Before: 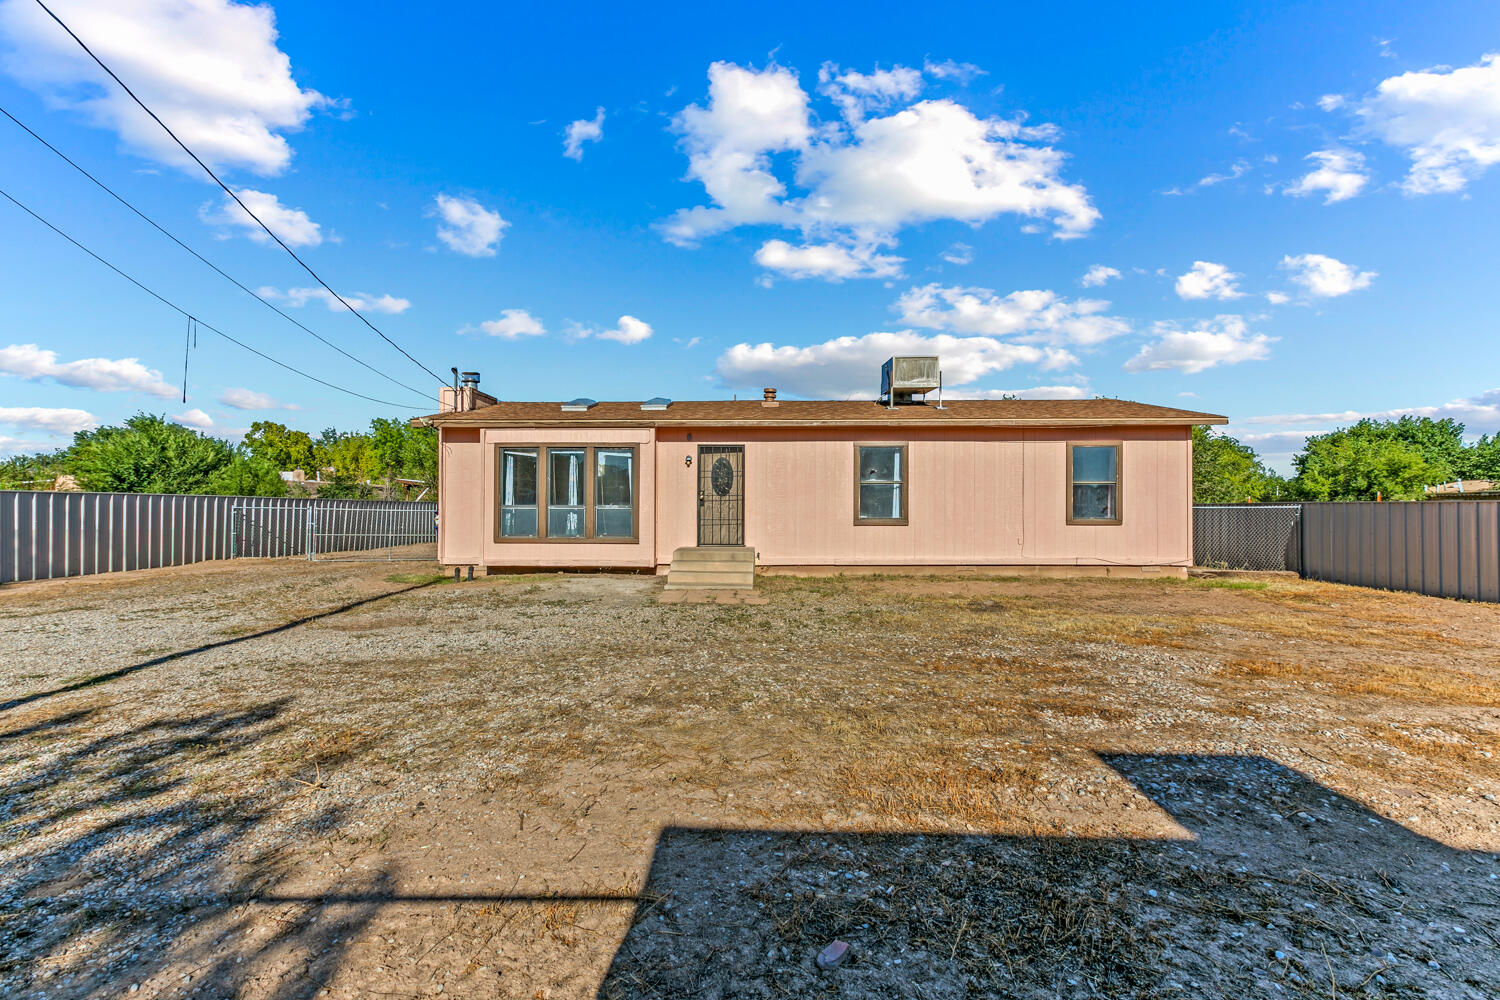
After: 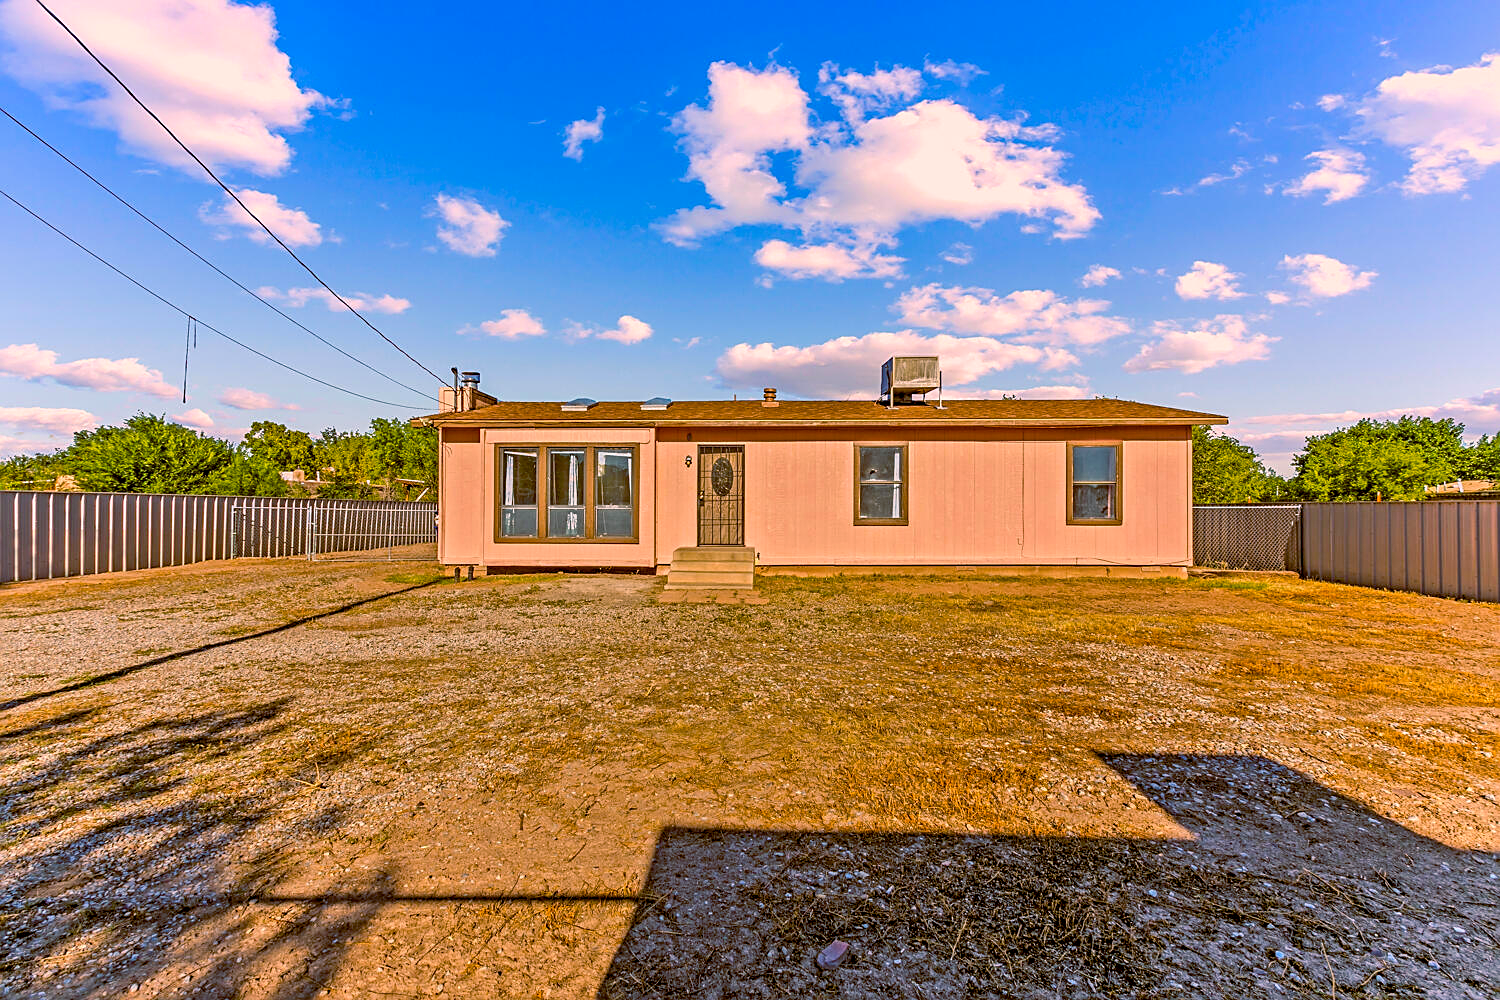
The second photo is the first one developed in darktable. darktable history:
contrast brightness saturation: saturation -0.043
sharpen: on, module defaults
color balance rgb: highlights gain › chroma 4.557%, highlights gain › hue 31.47°, global offset › chroma 0.393%, global offset › hue 35.57°, perceptual saturation grading › global saturation 30.082%, global vibrance 20.715%
